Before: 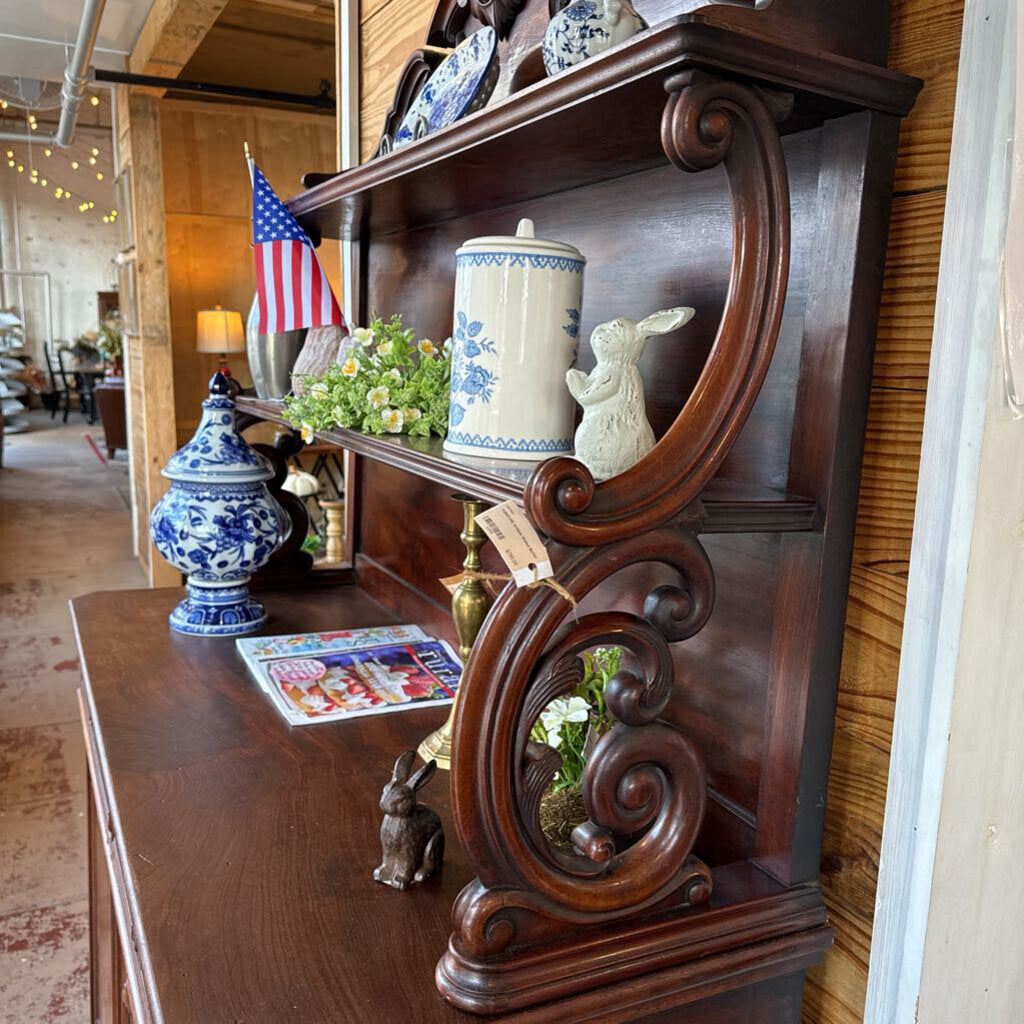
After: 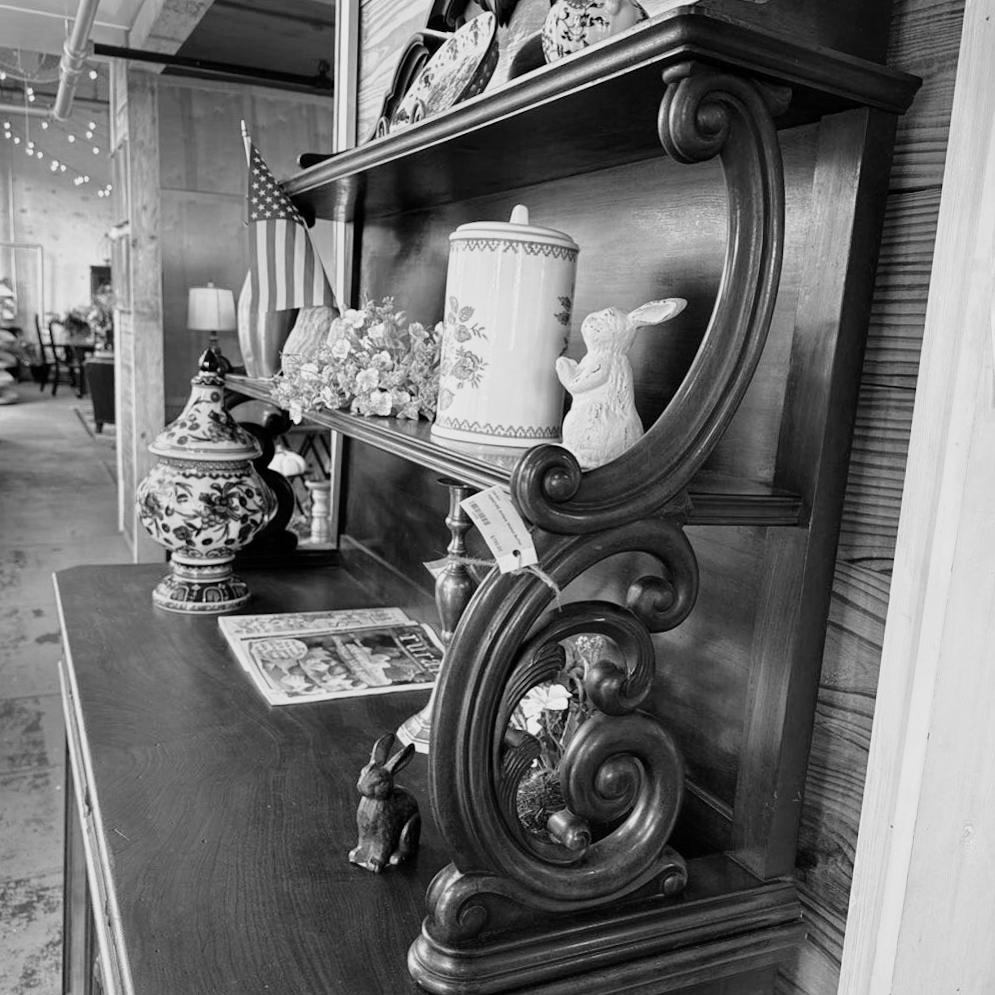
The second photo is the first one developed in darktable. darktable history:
tone curve: curves: ch0 [(0, 0) (0.091, 0.077) (0.389, 0.458) (0.745, 0.82) (0.844, 0.908) (0.909, 0.942) (1, 0.973)]; ch1 [(0, 0) (0.437, 0.404) (0.5, 0.5) (0.529, 0.55) (0.58, 0.6) (0.616, 0.649) (1, 1)]; ch2 [(0, 0) (0.442, 0.415) (0.5, 0.5) (0.535, 0.557) (0.585, 0.62) (1, 1)], color space Lab, independent channels, preserve colors none
crop and rotate: angle -1.69°
monochrome: a -71.75, b 75.82
